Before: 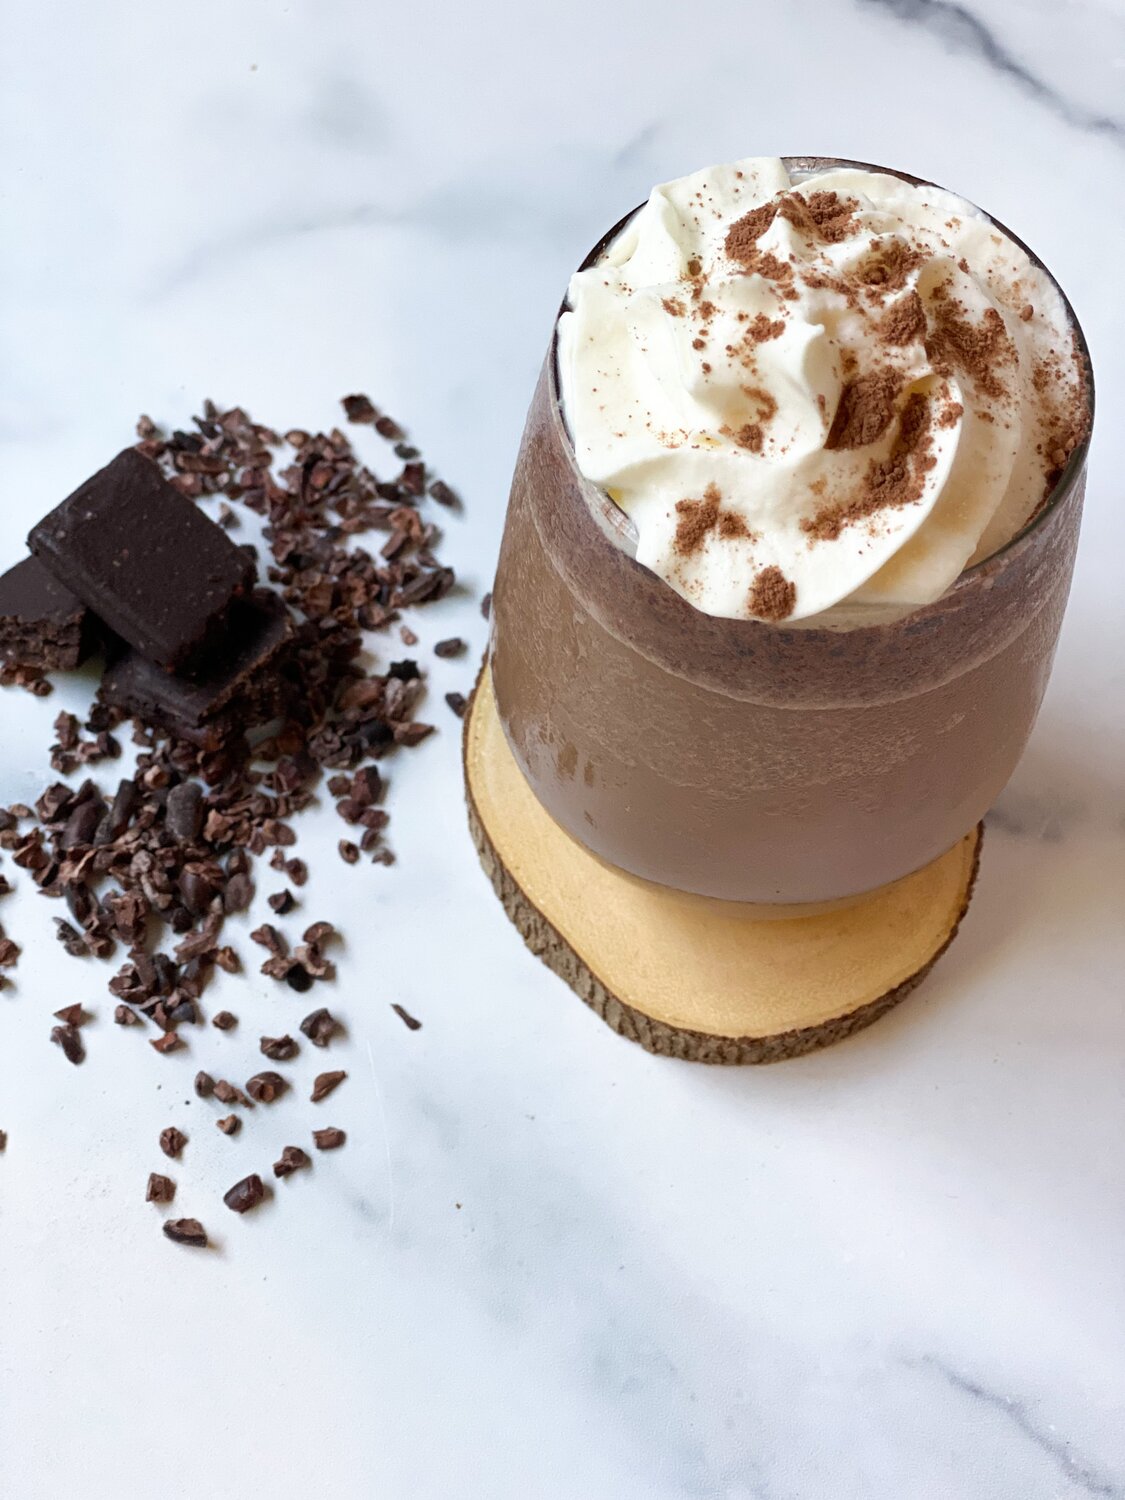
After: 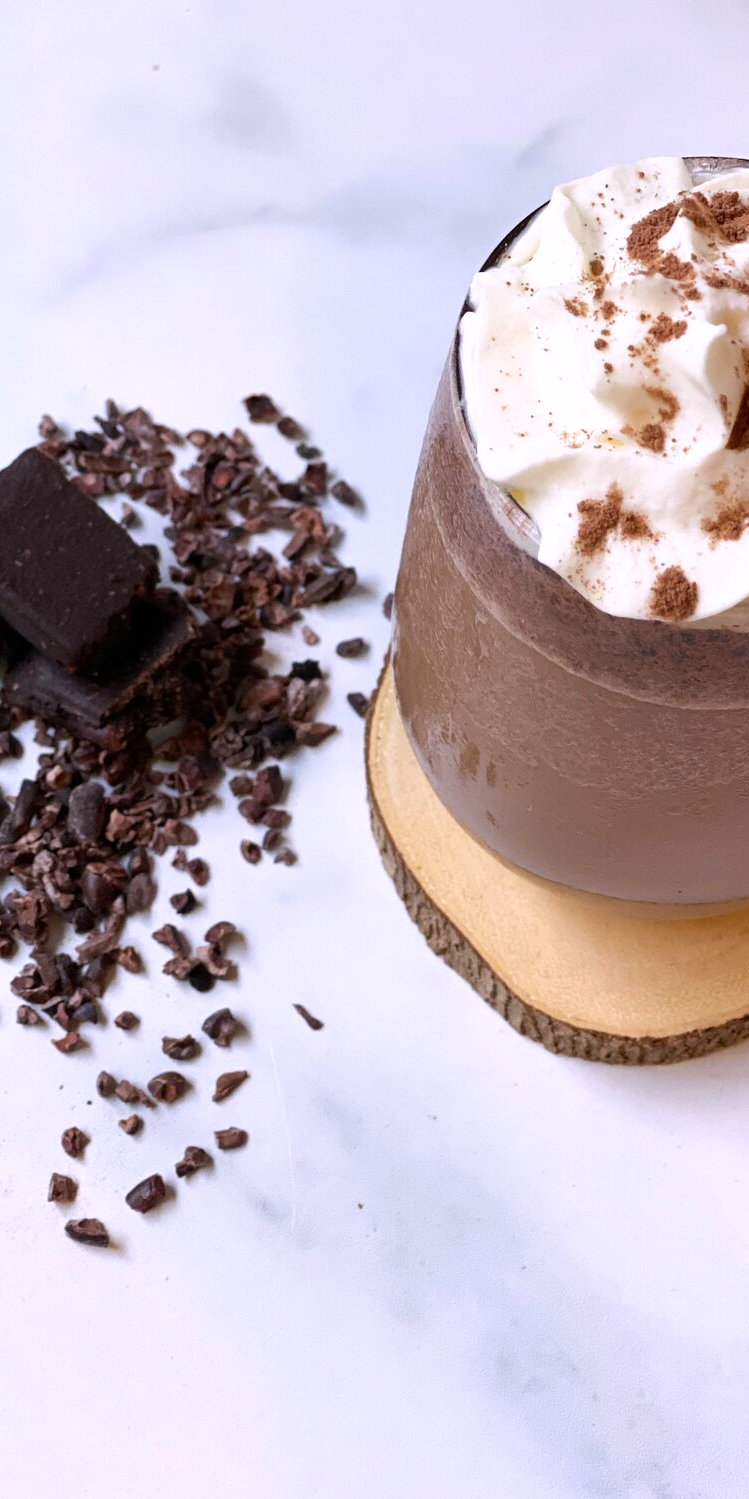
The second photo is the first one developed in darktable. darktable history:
white balance: red 1.05, blue 1.072
crop and rotate: left 8.786%, right 24.548%
